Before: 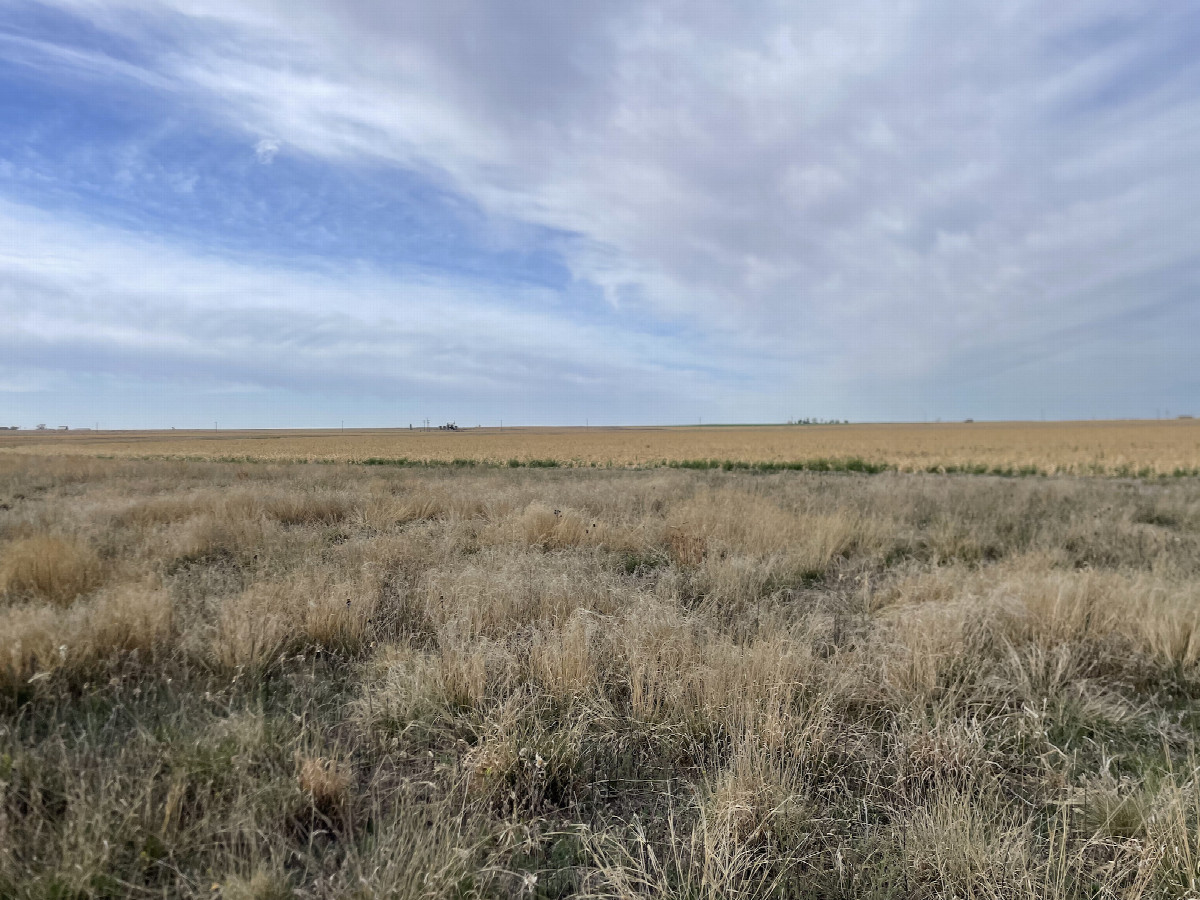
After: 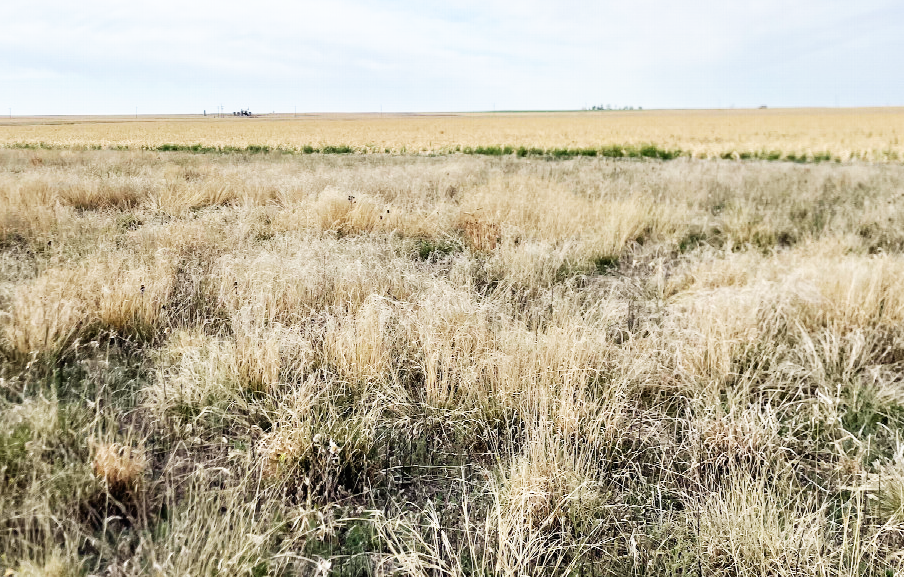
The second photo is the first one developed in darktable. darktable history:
crop and rotate: left 17.247%, top 34.891%, right 7.374%, bottom 0.915%
base curve: curves: ch0 [(0, 0) (0.007, 0.004) (0.027, 0.03) (0.046, 0.07) (0.207, 0.54) (0.442, 0.872) (0.673, 0.972) (1, 1)], preserve colors none
